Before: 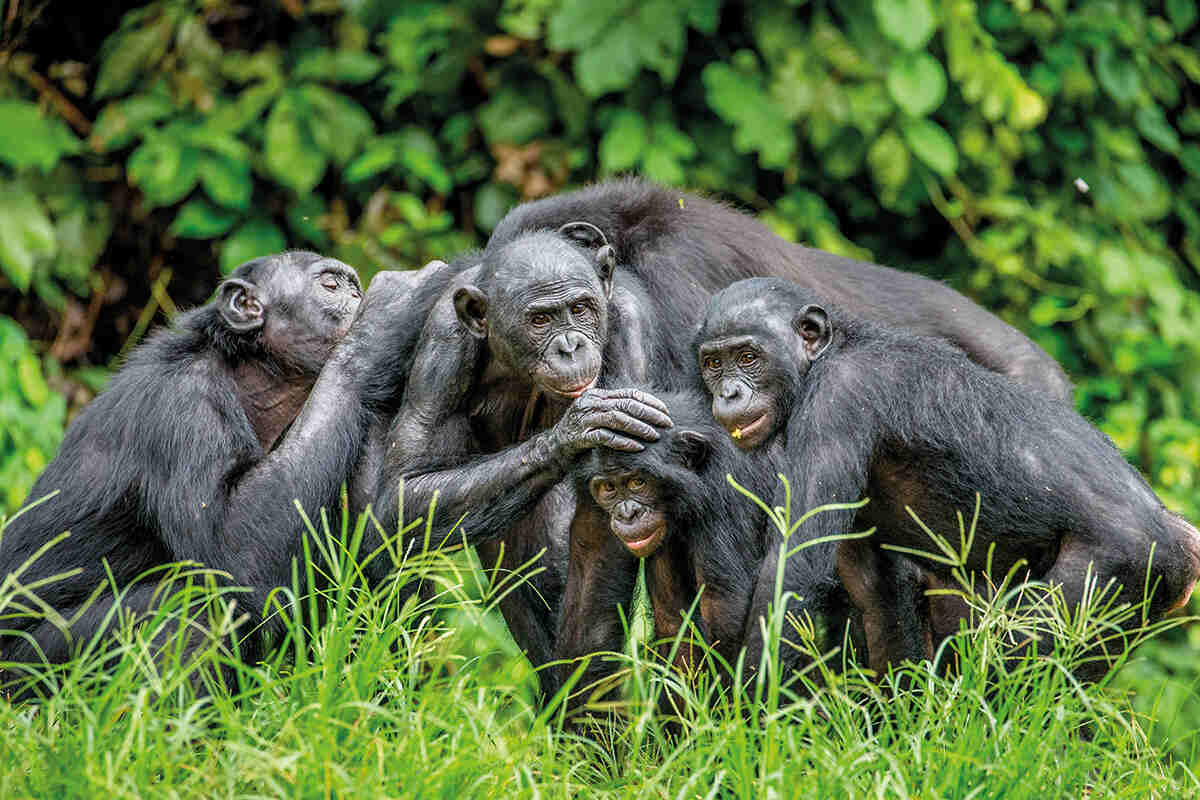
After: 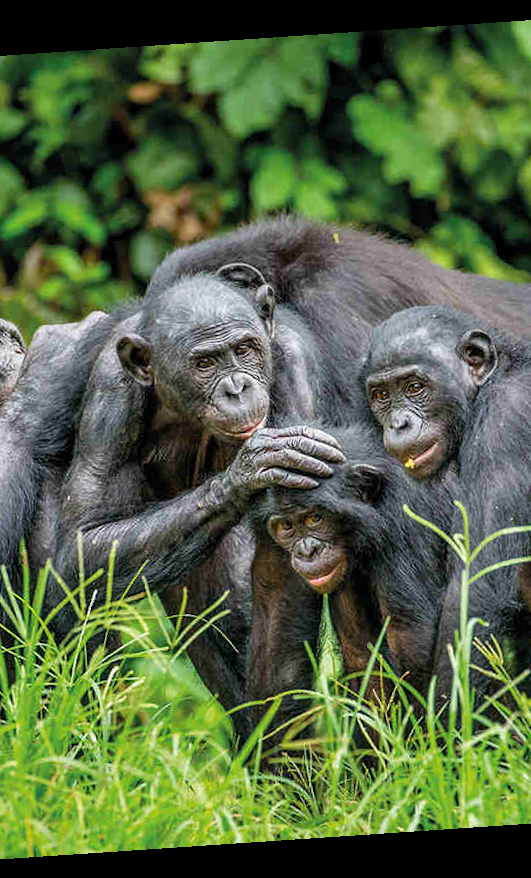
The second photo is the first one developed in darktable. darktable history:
rotate and perspective: rotation -4.2°, shear 0.006, automatic cropping off
crop: left 28.583%, right 29.231%
